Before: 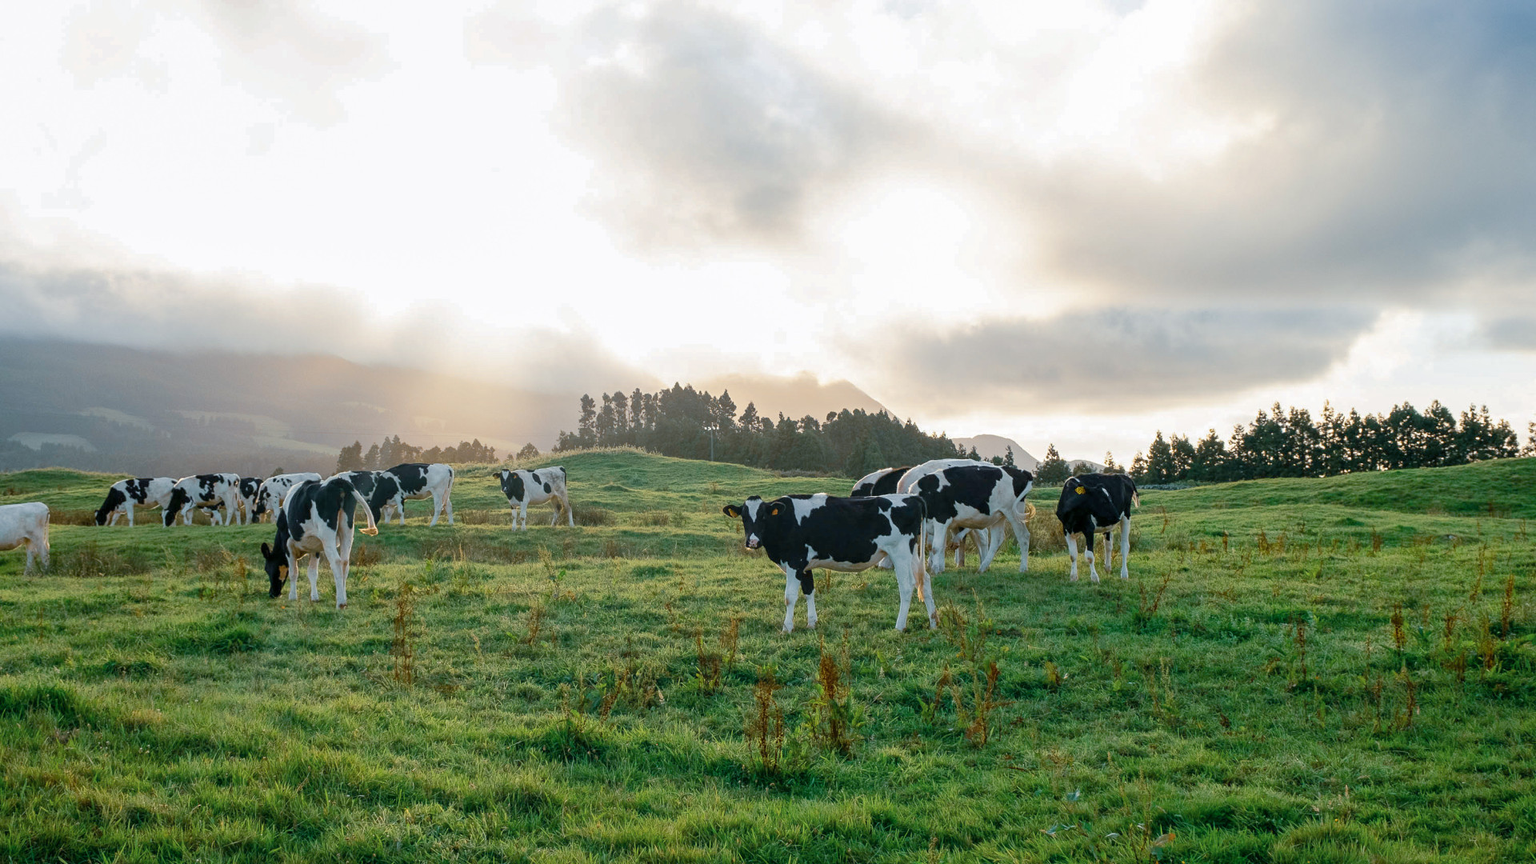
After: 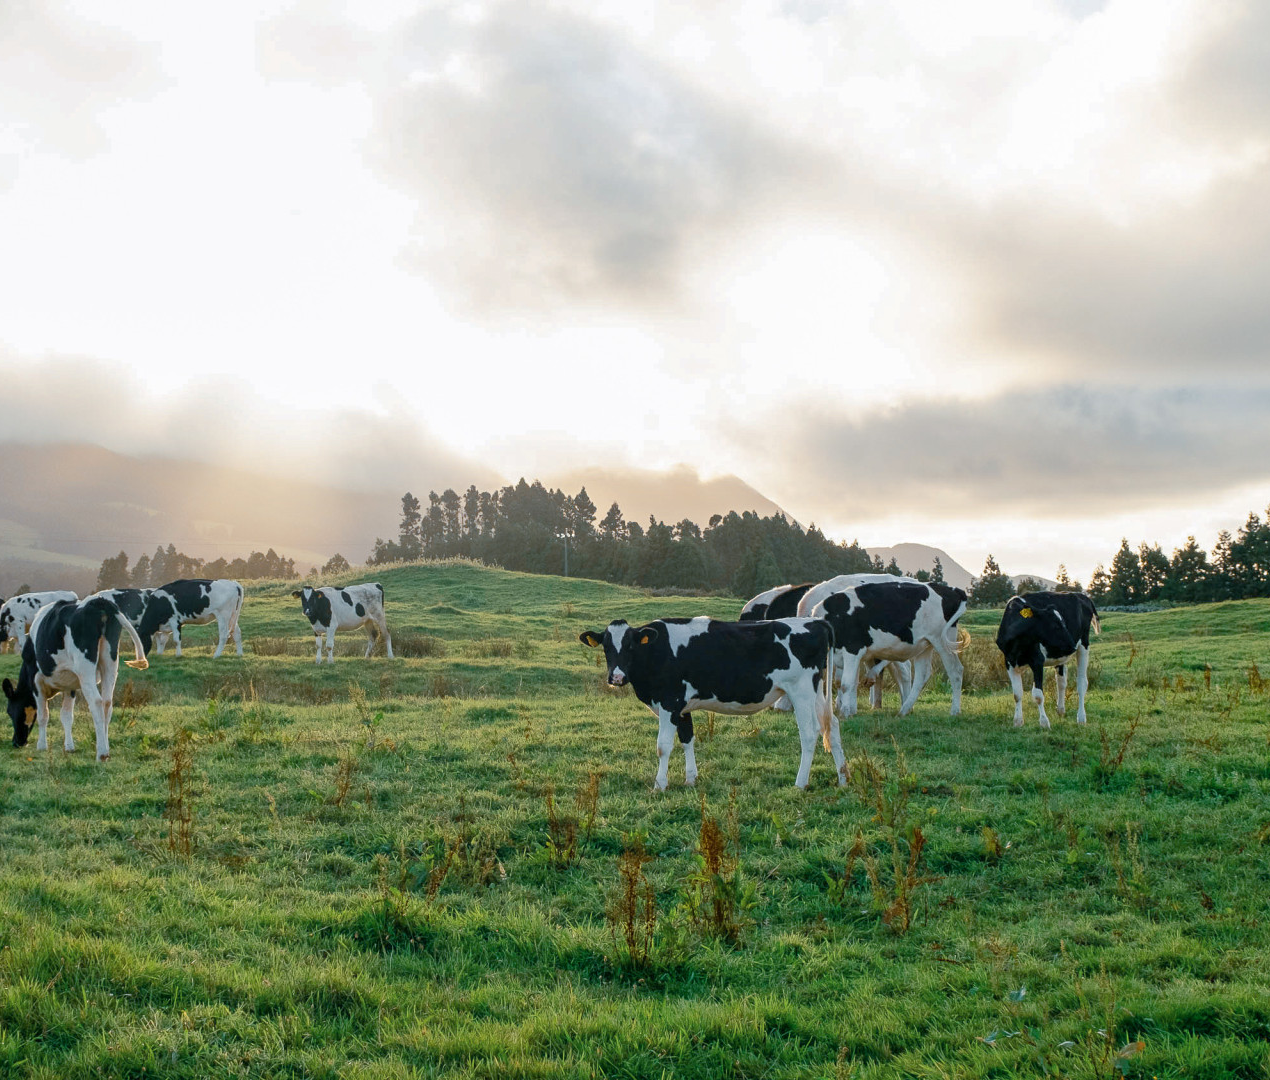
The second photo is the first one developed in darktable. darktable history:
crop: left 16.913%, right 16.911%
